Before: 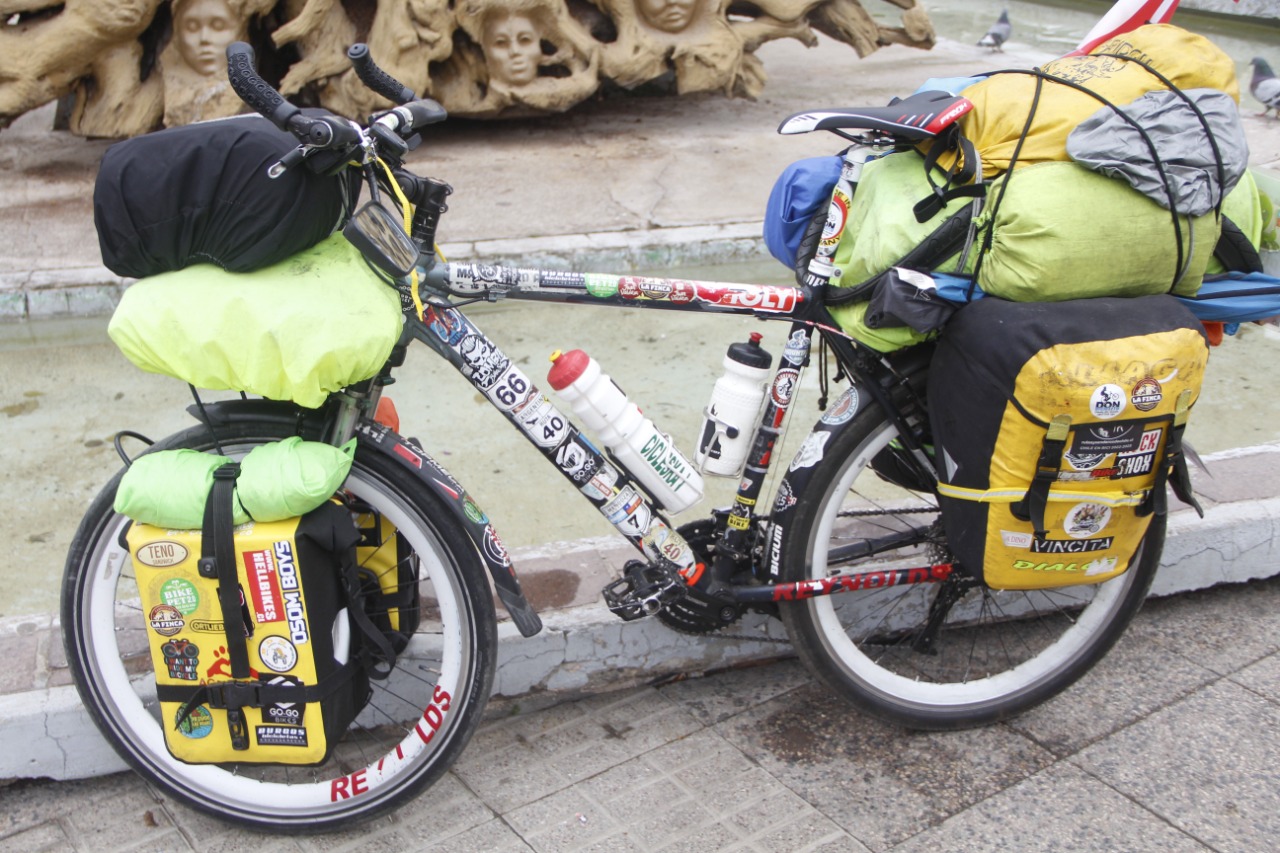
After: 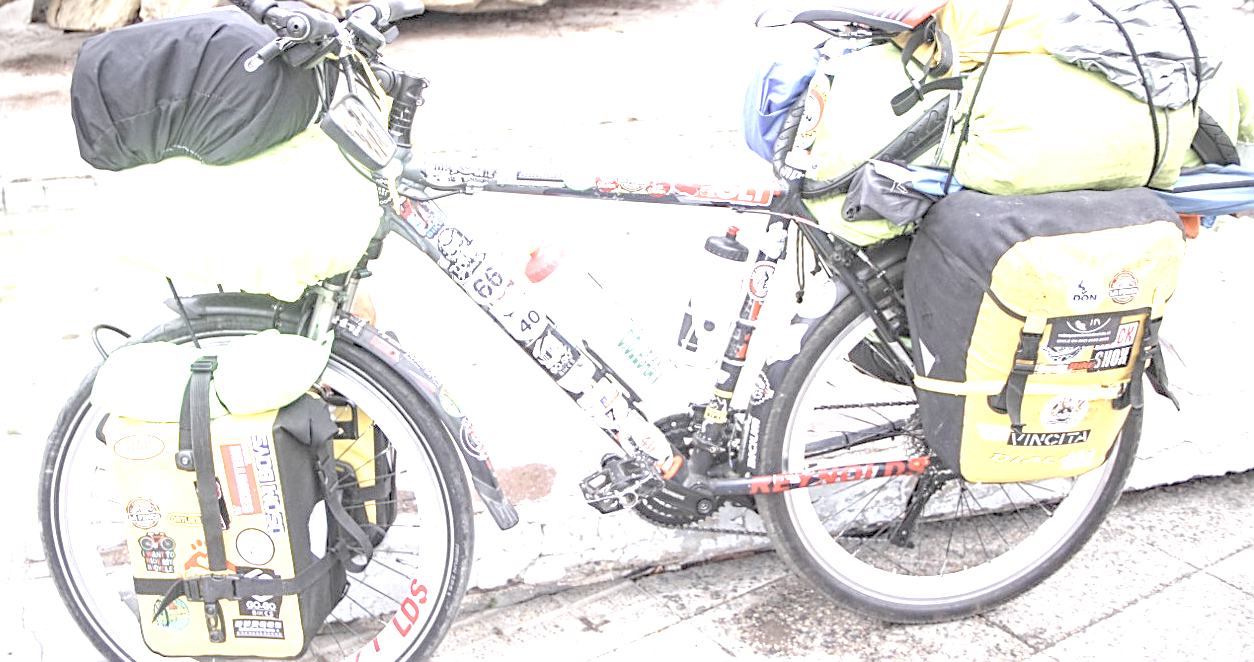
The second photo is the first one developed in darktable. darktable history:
sharpen: on, module defaults
crop and rotate: left 1.809%, top 12.731%, right 0.169%, bottom 9.557%
local contrast: on, module defaults
haze removal: compatibility mode true, adaptive false
vignetting: on, module defaults
contrast brightness saturation: brightness 0.184, saturation -0.489
levels: levels [0.044, 0.416, 0.908]
exposure: black level correction 0.001, exposure 1.823 EV, compensate exposure bias true, compensate highlight preservation false
